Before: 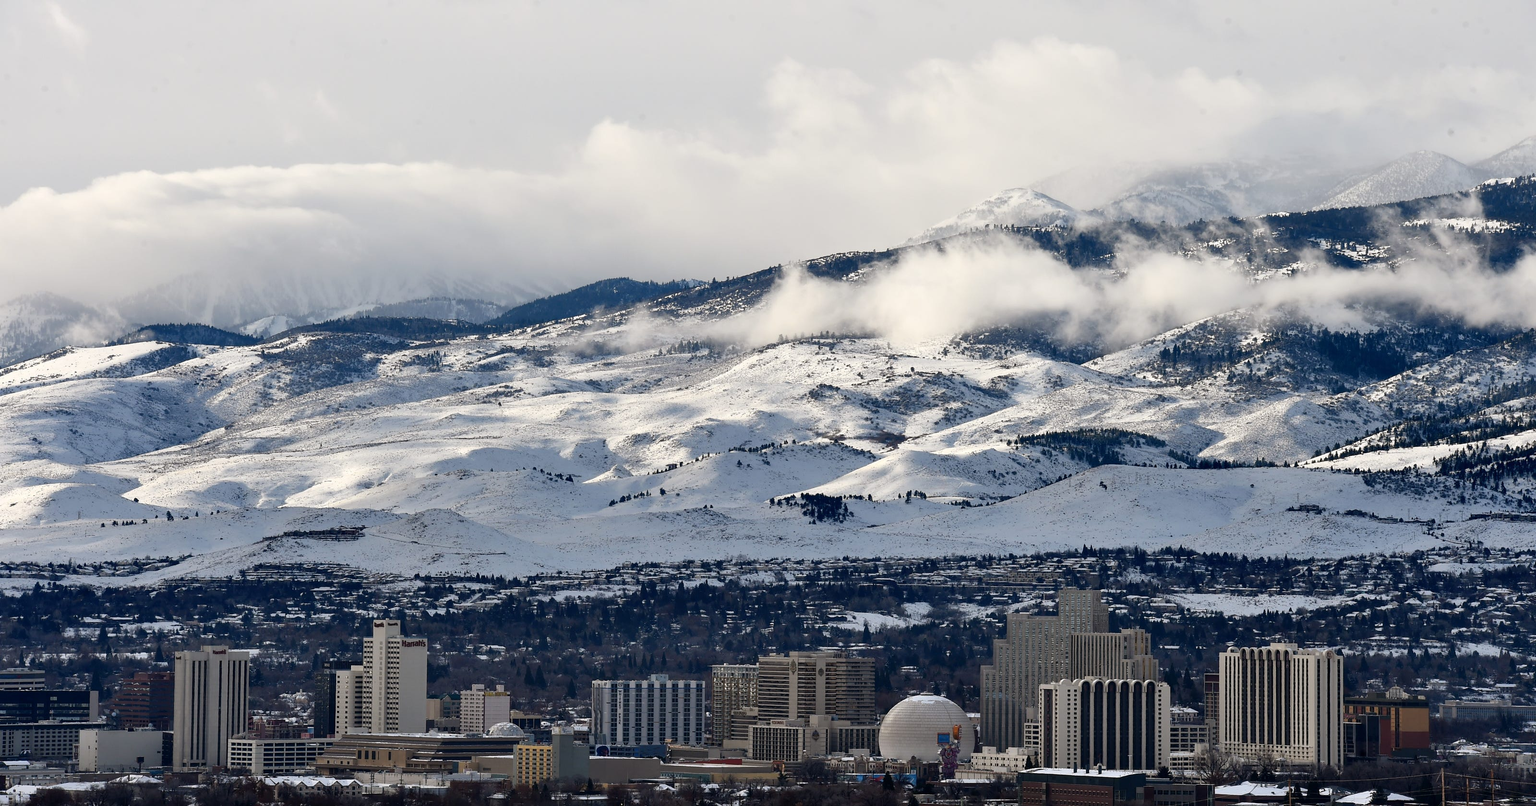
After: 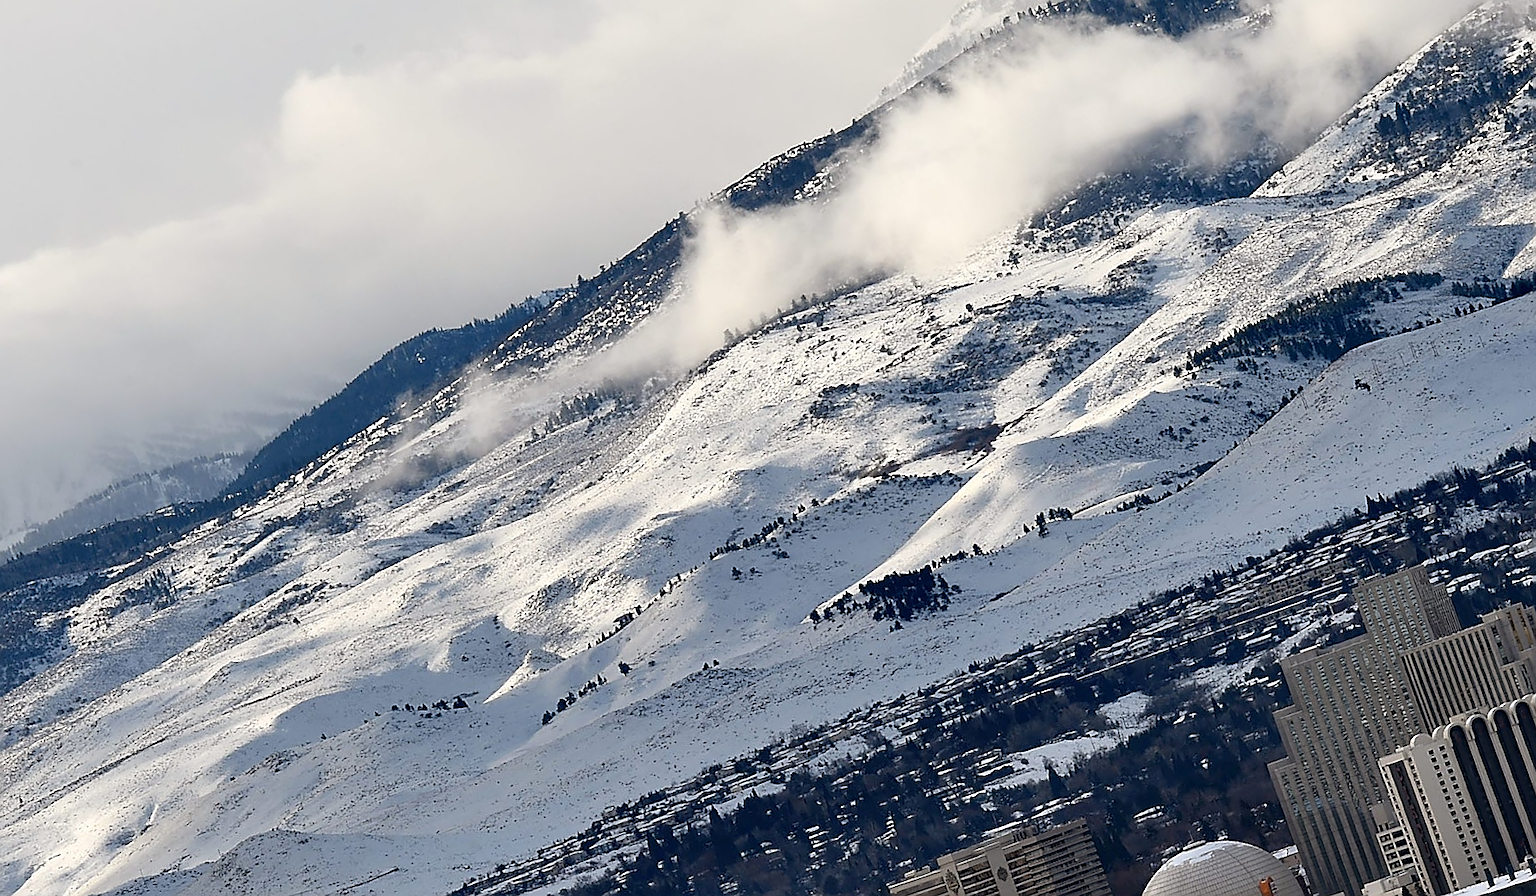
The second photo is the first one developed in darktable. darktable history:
sharpen: radius 1.418, amount 1.254, threshold 0.726
crop and rotate: angle 20.14°, left 6.765%, right 4.279%, bottom 1.056%
